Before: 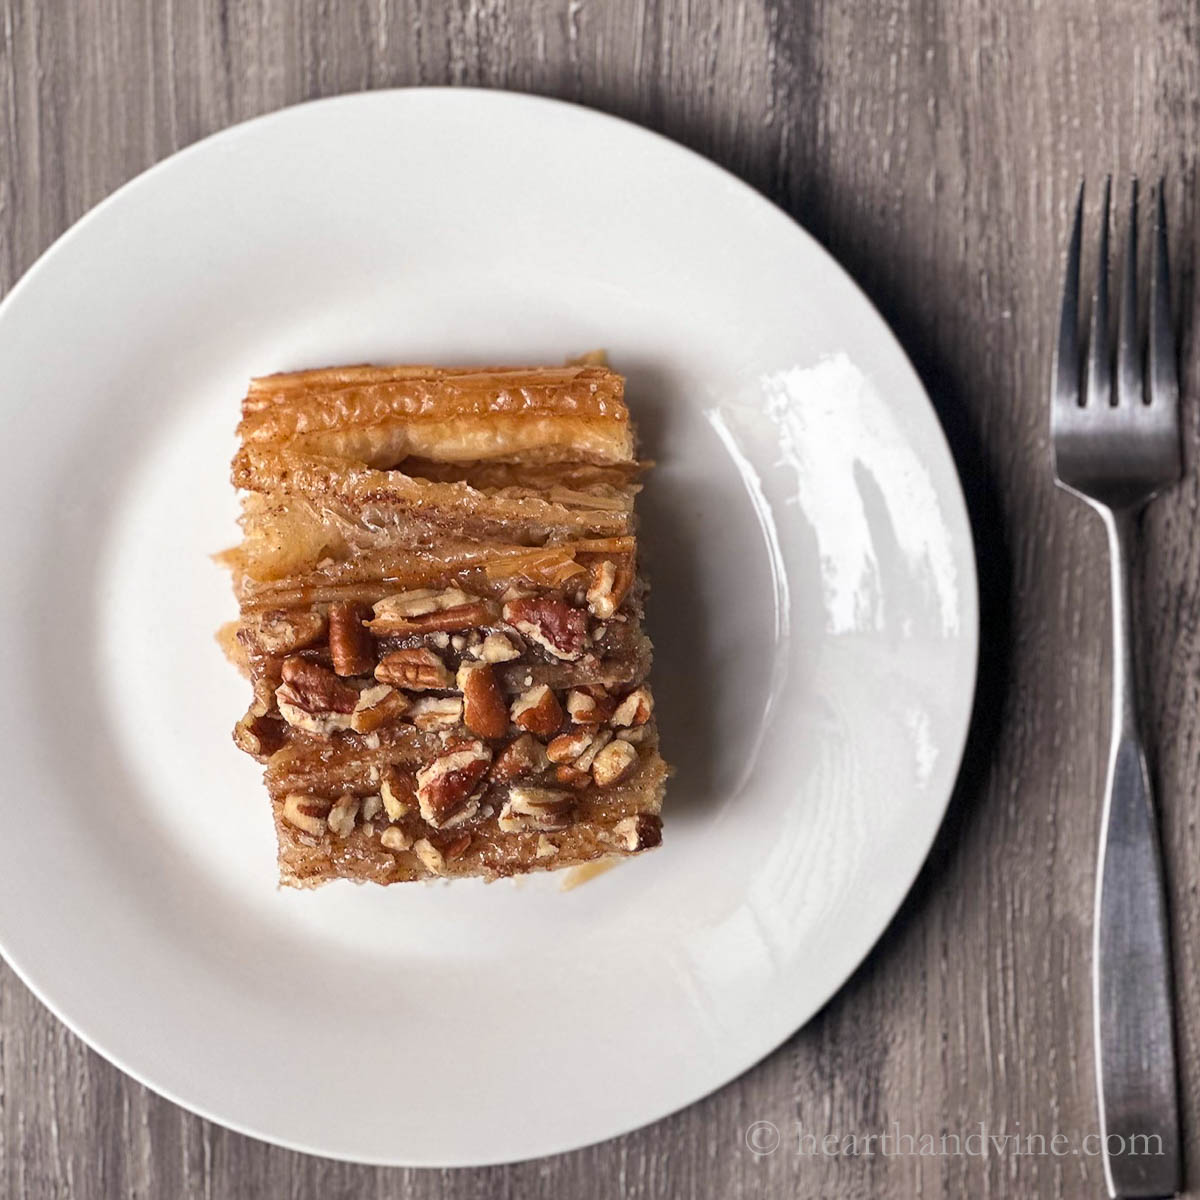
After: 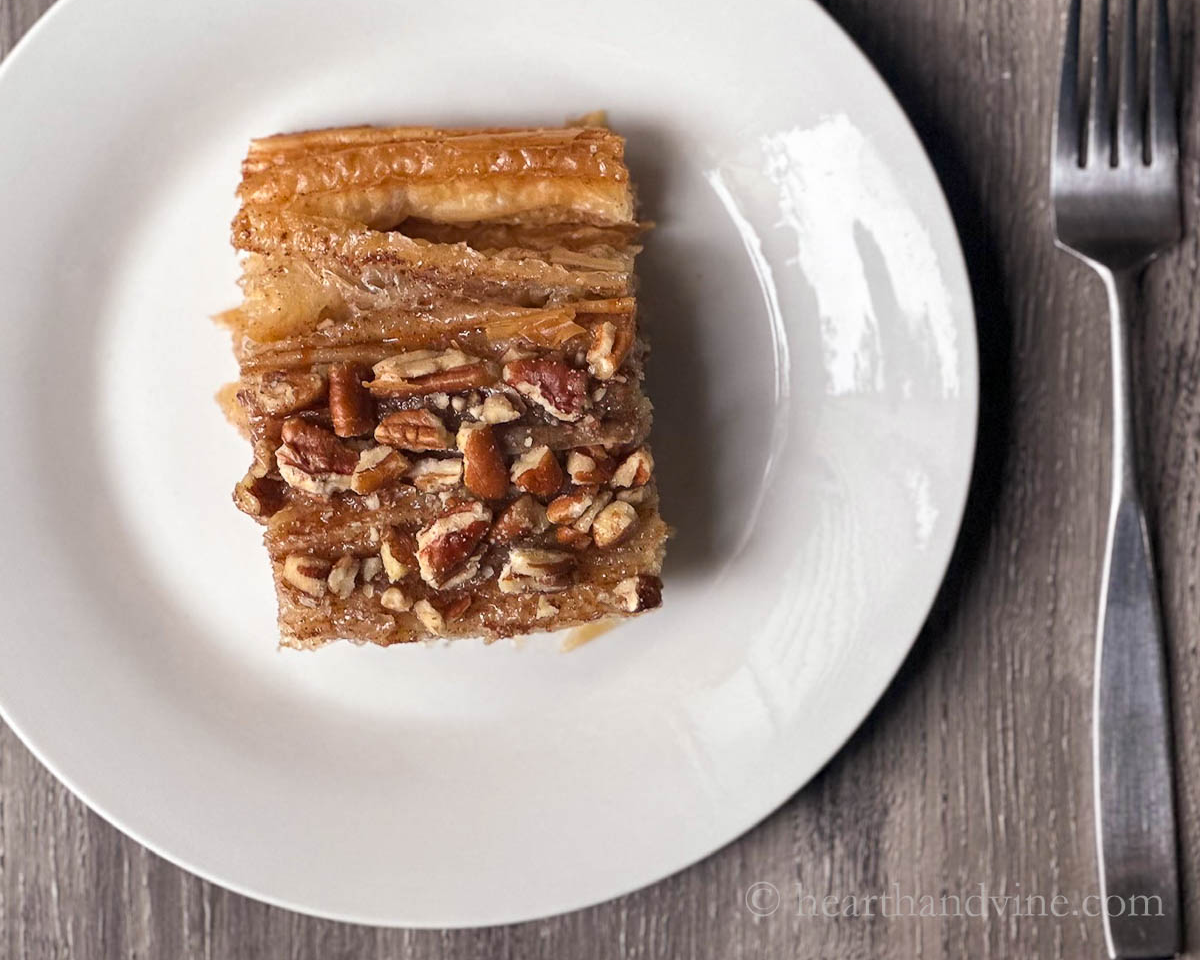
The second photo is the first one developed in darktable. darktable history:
crop and rotate: top 19.998%
